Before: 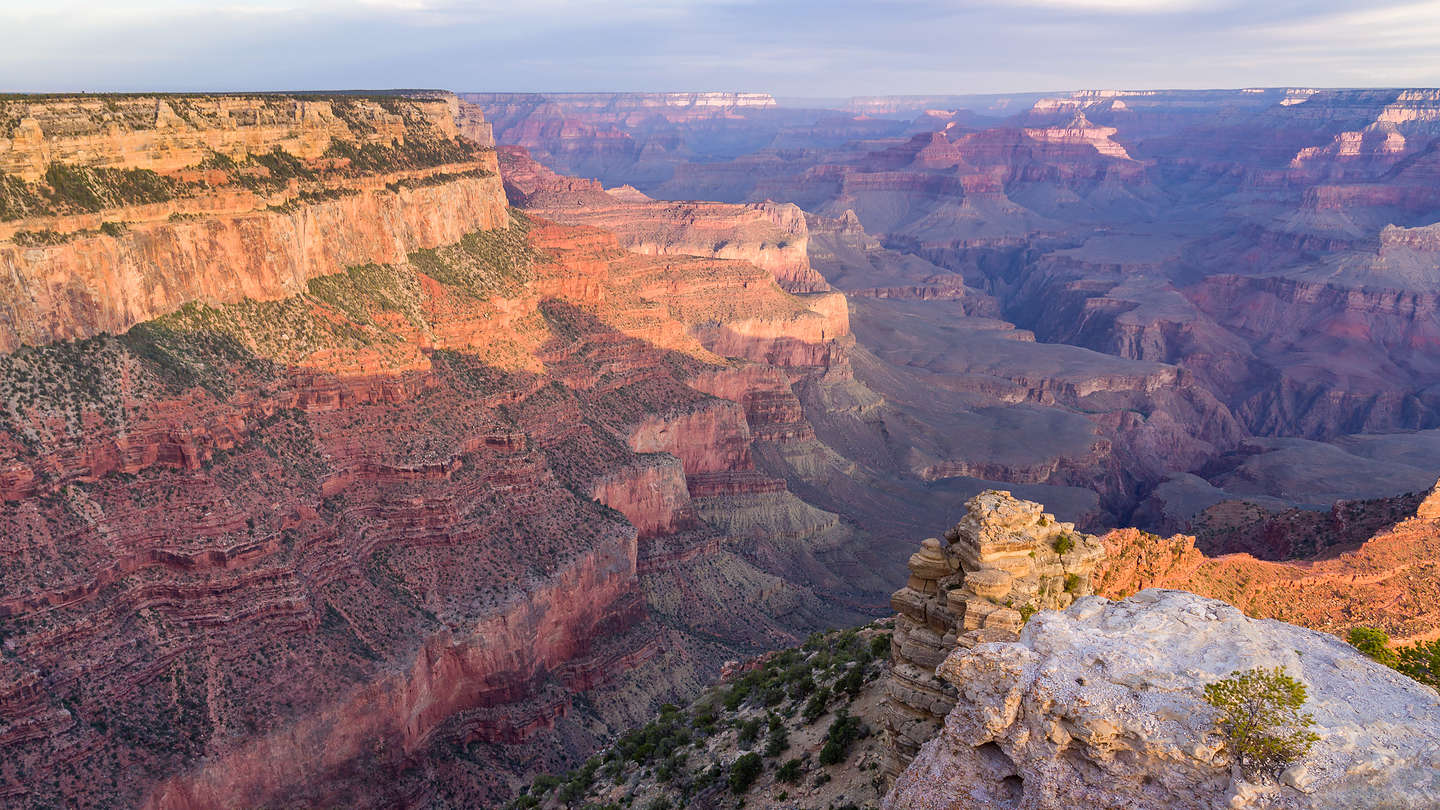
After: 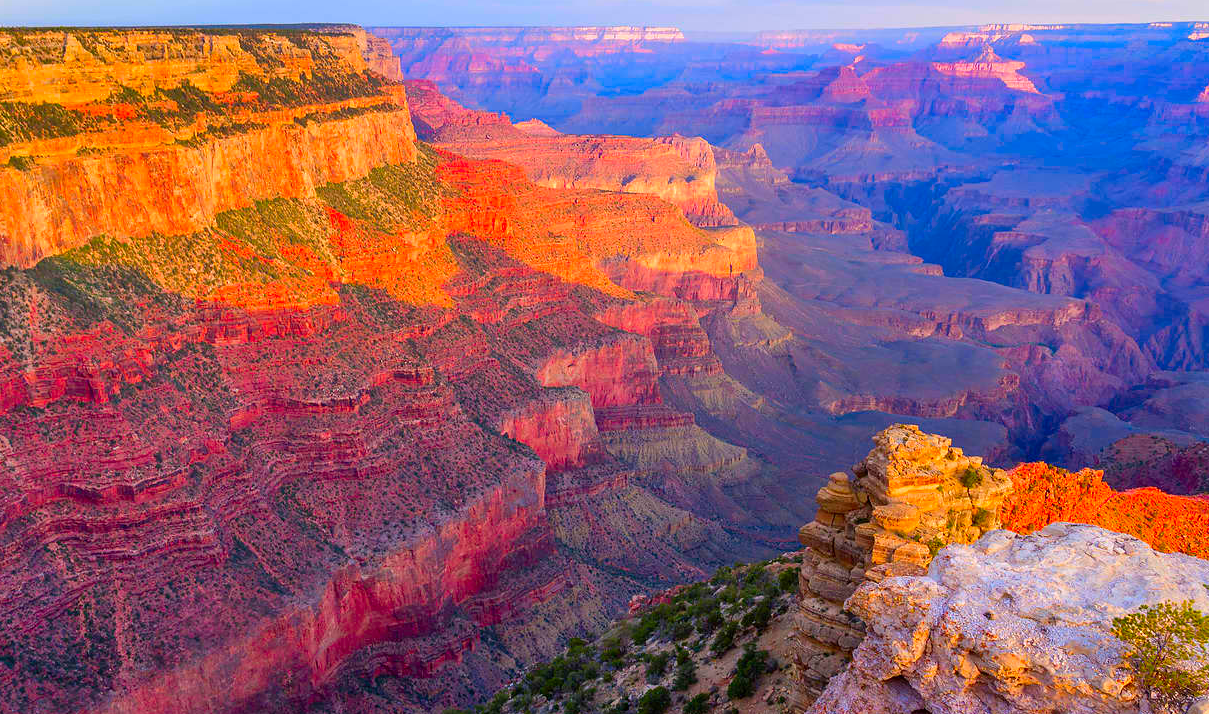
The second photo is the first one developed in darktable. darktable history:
color correction: saturation 2.15
crop: left 6.446%, top 8.188%, right 9.538%, bottom 3.548%
